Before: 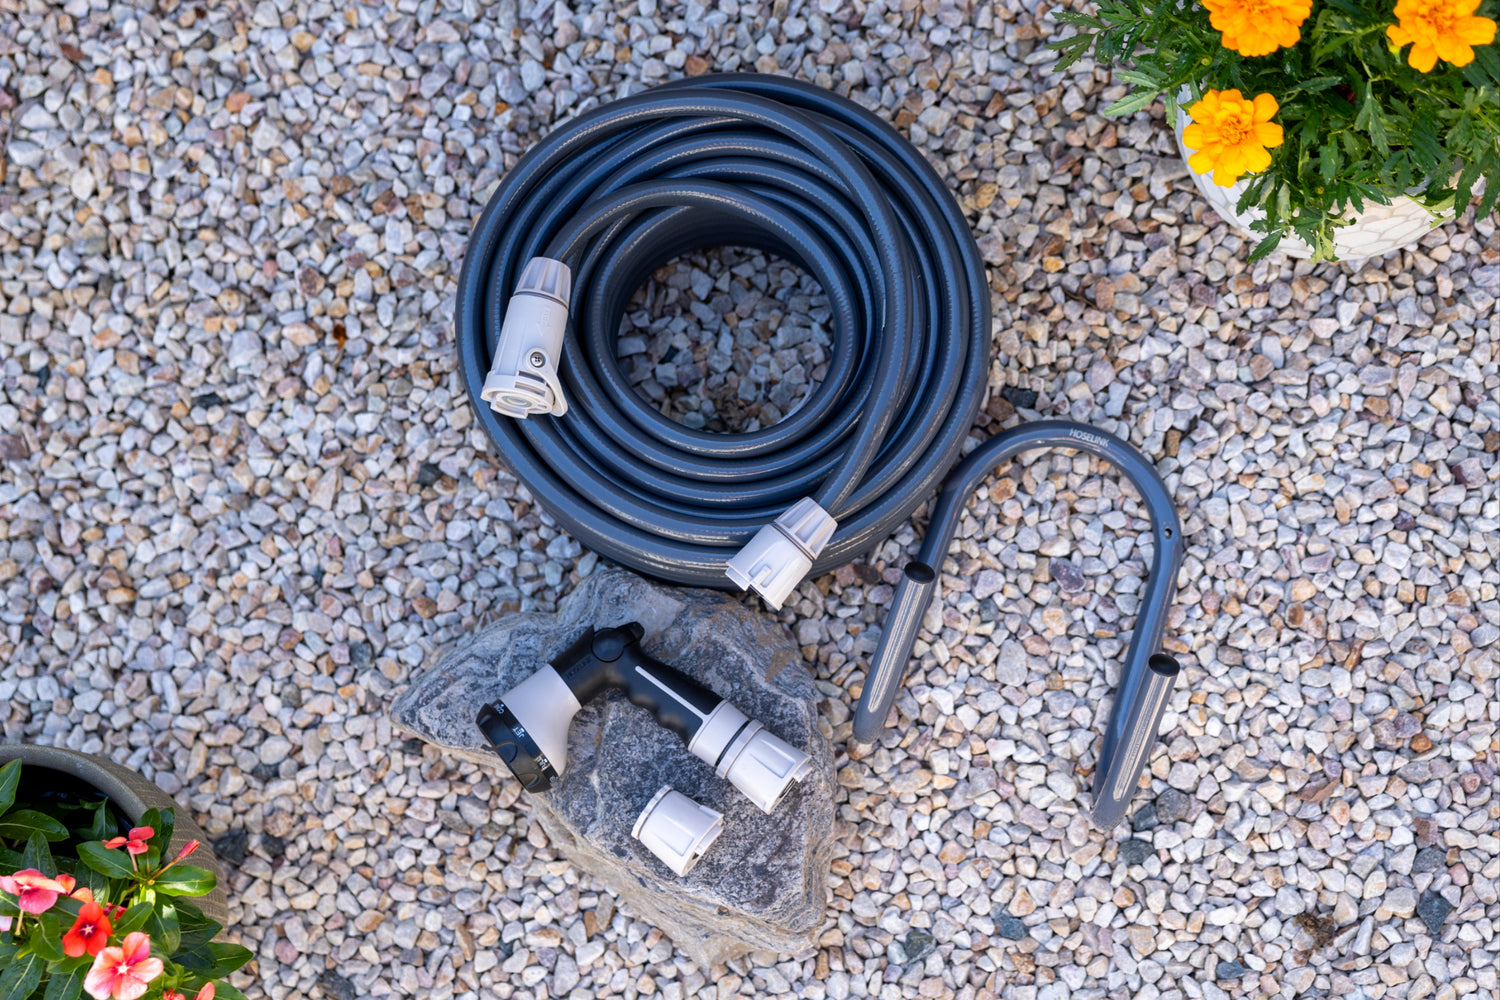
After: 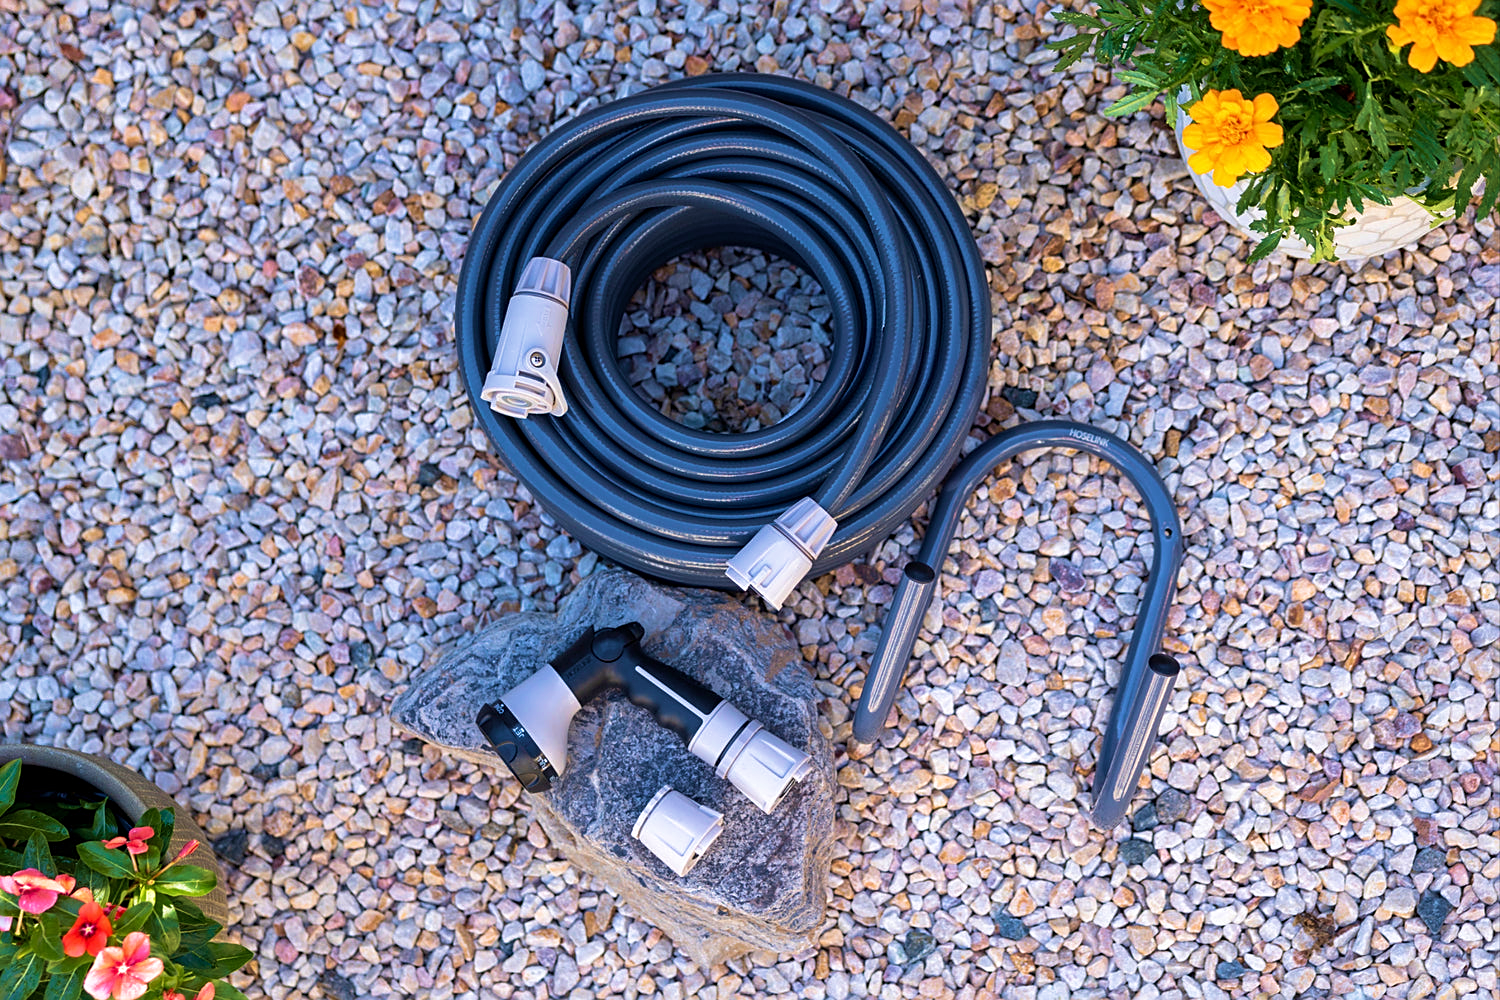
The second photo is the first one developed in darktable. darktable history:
velvia: strength 75%
sharpen: on, module defaults
